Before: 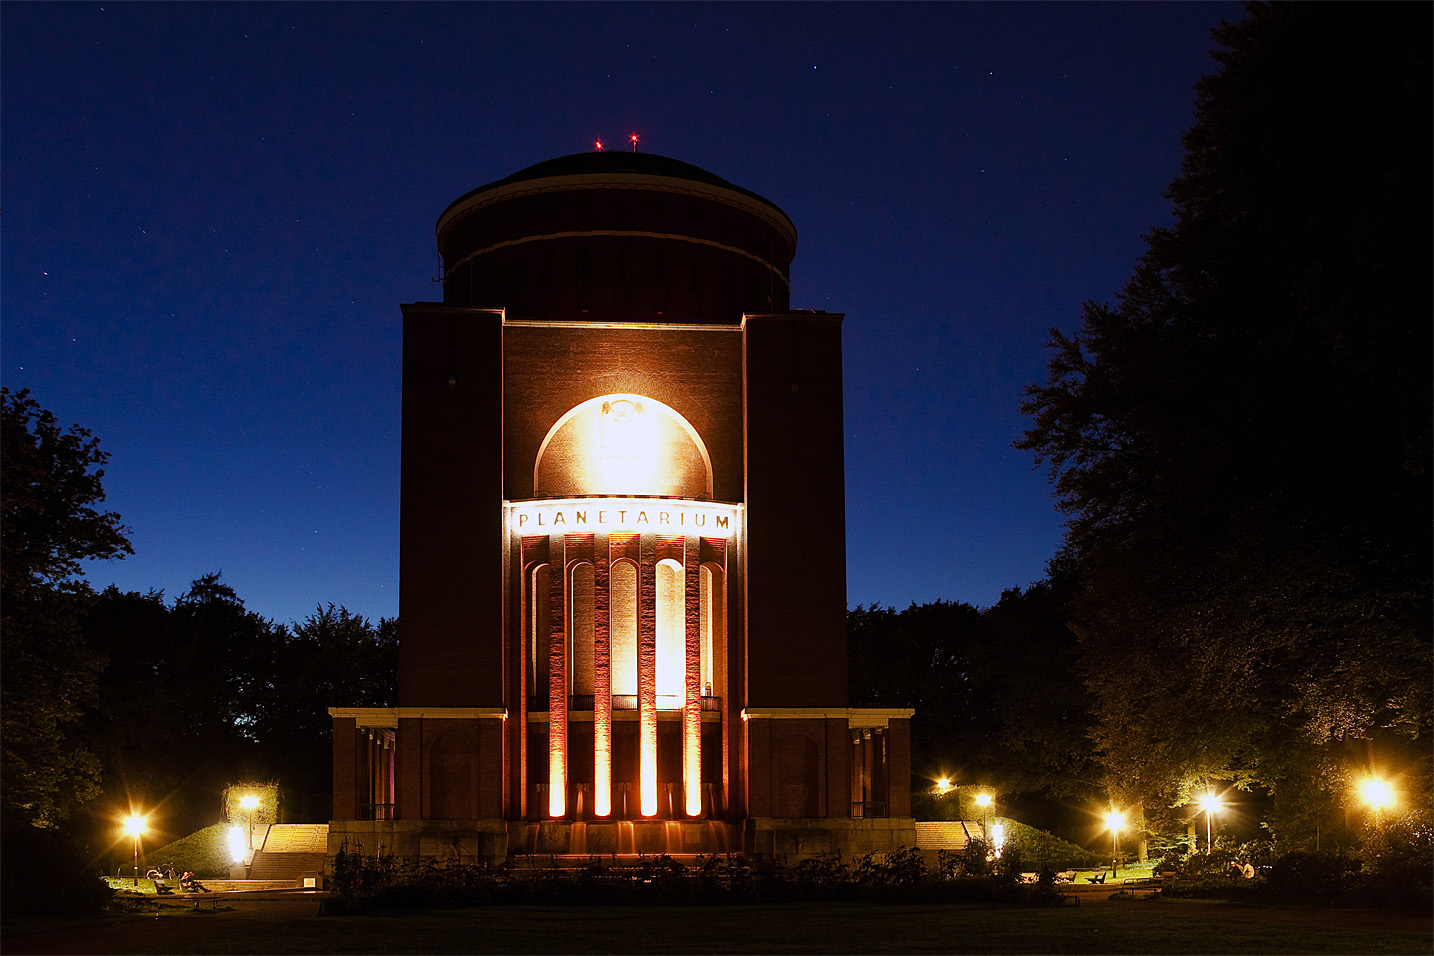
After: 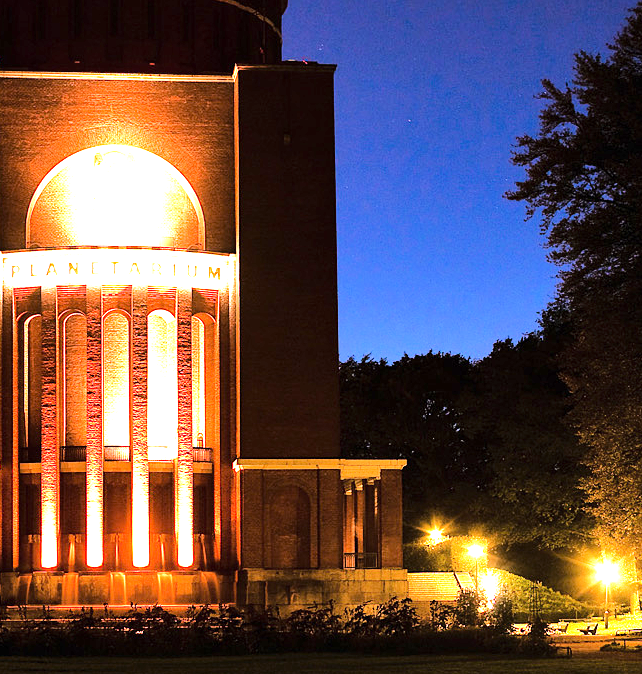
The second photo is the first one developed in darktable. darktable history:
crop: left 35.428%, top 26.061%, right 19.761%, bottom 3.413%
shadows and highlights: radius 125.16, shadows 30.36, highlights -30.71, low approximation 0.01, soften with gaussian
exposure: exposure 1.266 EV, compensate highlight preservation false
tone equalizer: -7 EV 0.153 EV, -6 EV 0.583 EV, -5 EV 1.13 EV, -4 EV 1.34 EV, -3 EV 1.17 EV, -2 EV 0.6 EV, -1 EV 0.146 EV, edges refinement/feathering 500, mask exposure compensation -1.57 EV, preserve details no
